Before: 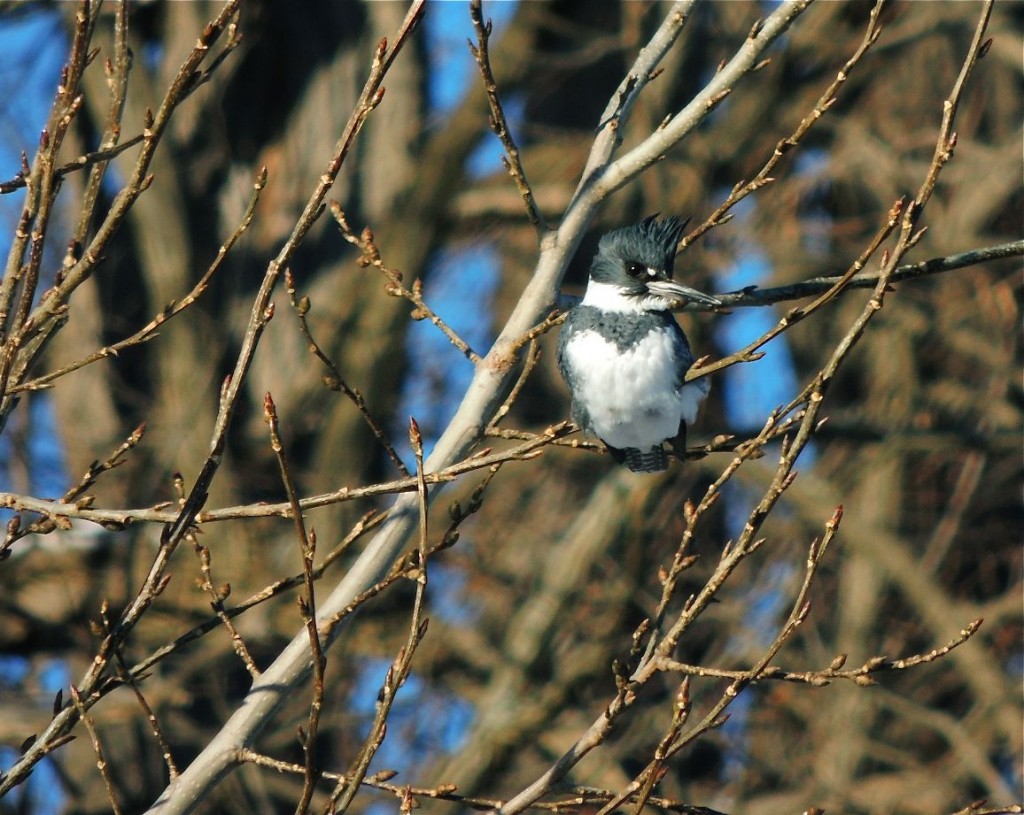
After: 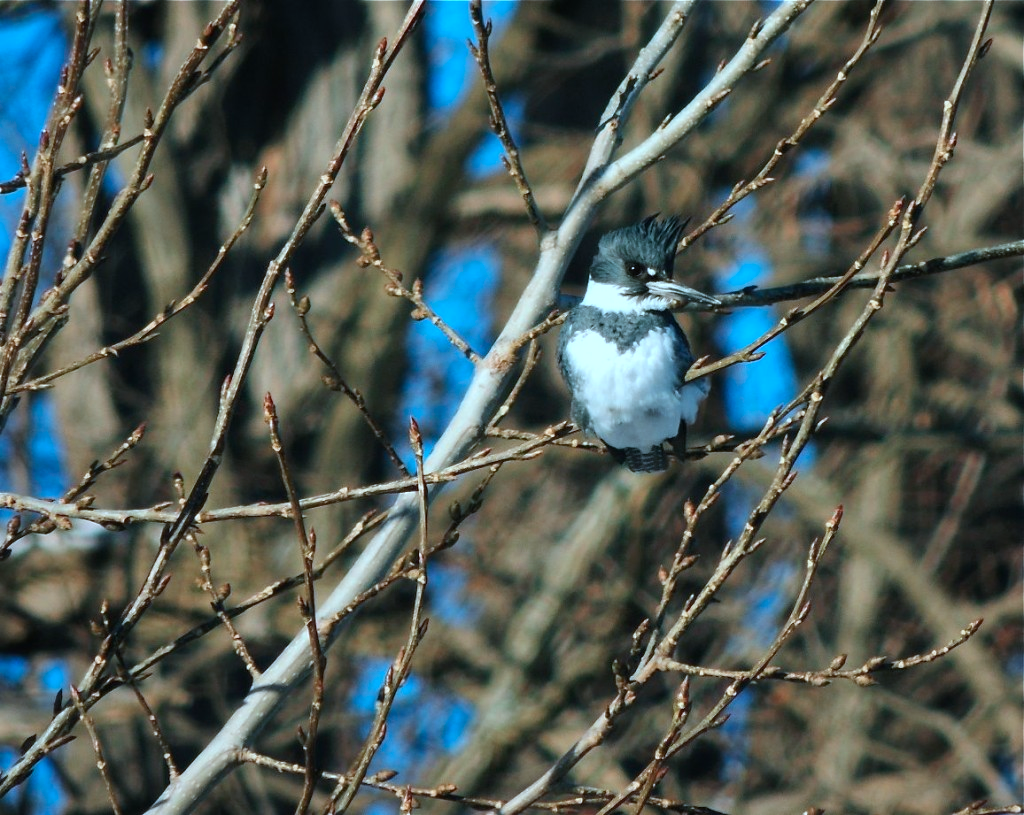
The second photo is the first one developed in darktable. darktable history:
color correction: highlights a* -9.35, highlights b* -23.15
rotate and perspective: crop left 0, crop top 0
contrast brightness saturation: contrast 0.1, brightness 0.02, saturation 0.02
